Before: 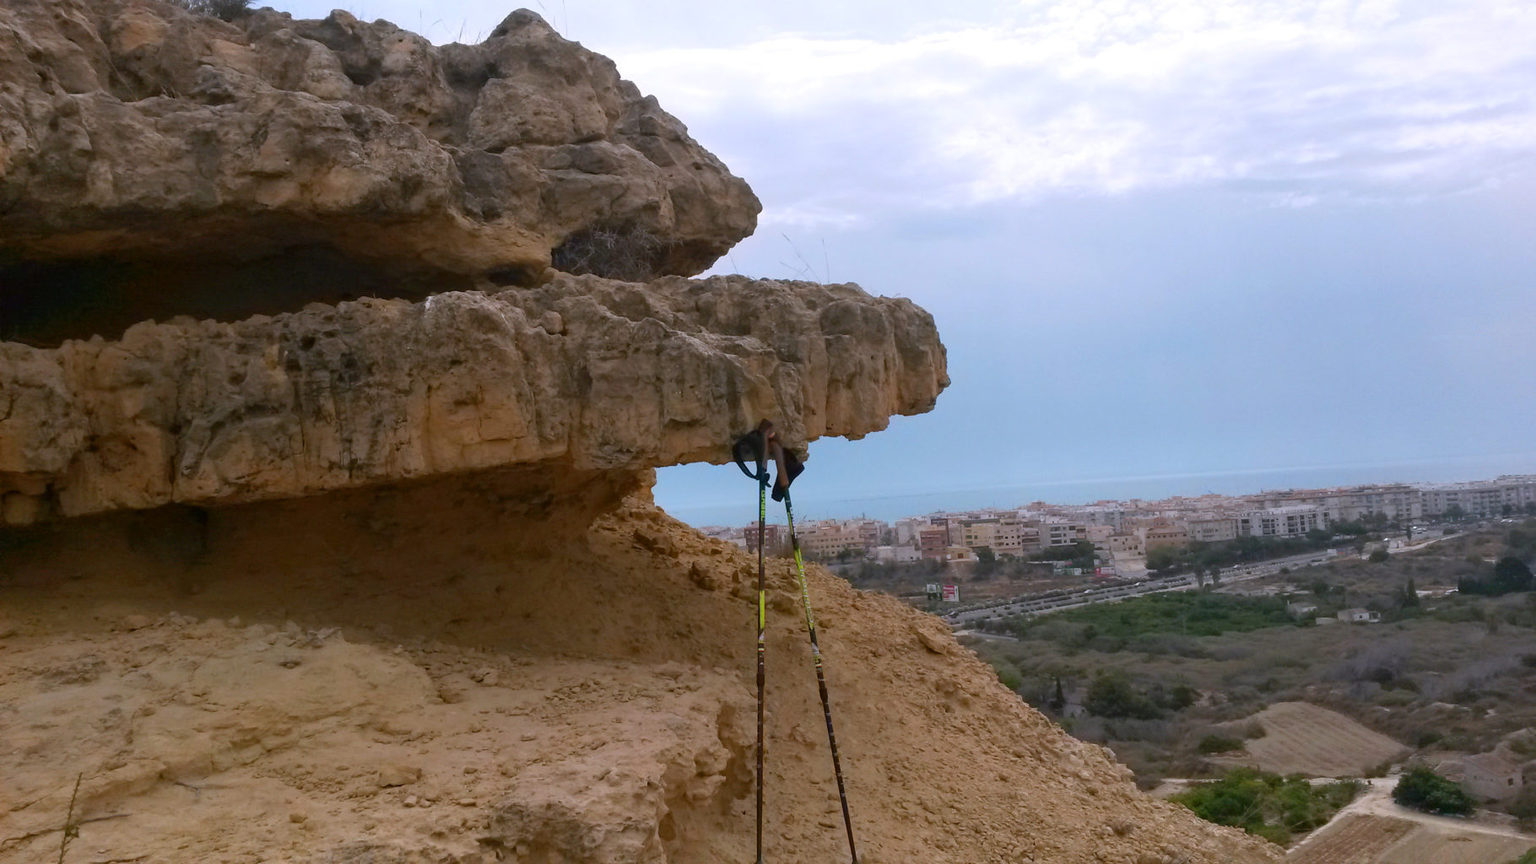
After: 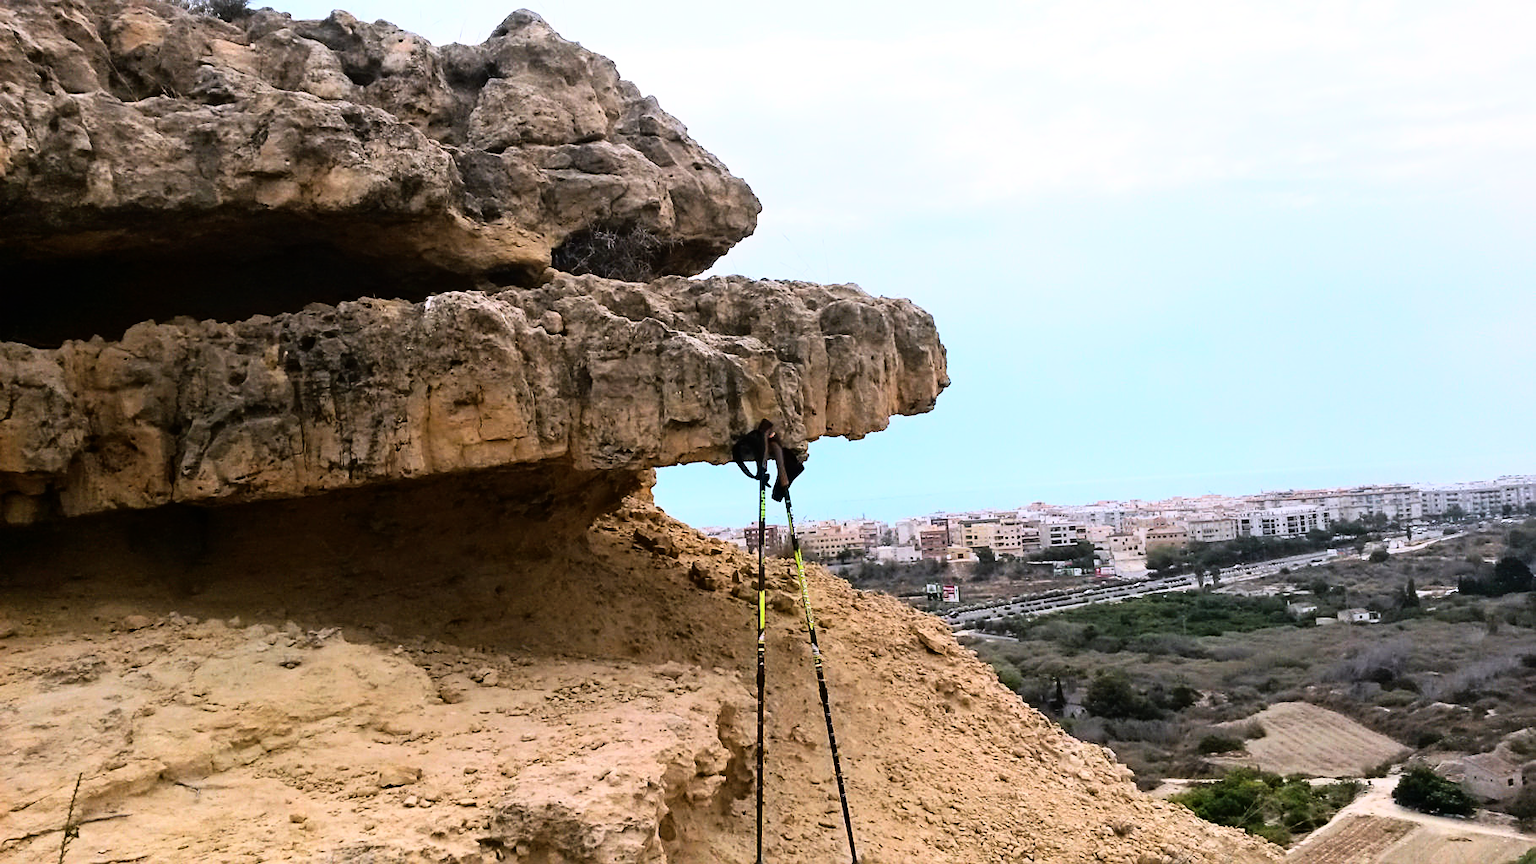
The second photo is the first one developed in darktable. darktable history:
sharpen: on, module defaults
rgb curve: curves: ch0 [(0, 0) (0.21, 0.15) (0.24, 0.21) (0.5, 0.75) (0.75, 0.96) (0.89, 0.99) (1, 1)]; ch1 [(0, 0.02) (0.21, 0.13) (0.25, 0.2) (0.5, 0.67) (0.75, 0.9) (0.89, 0.97) (1, 1)]; ch2 [(0, 0.02) (0.21, 0.13) (0.25, 0.2) (0.5, 0.67) (0.75, 0.9) (0.89, 0.97) (1, 1)], compensate middle gray true
